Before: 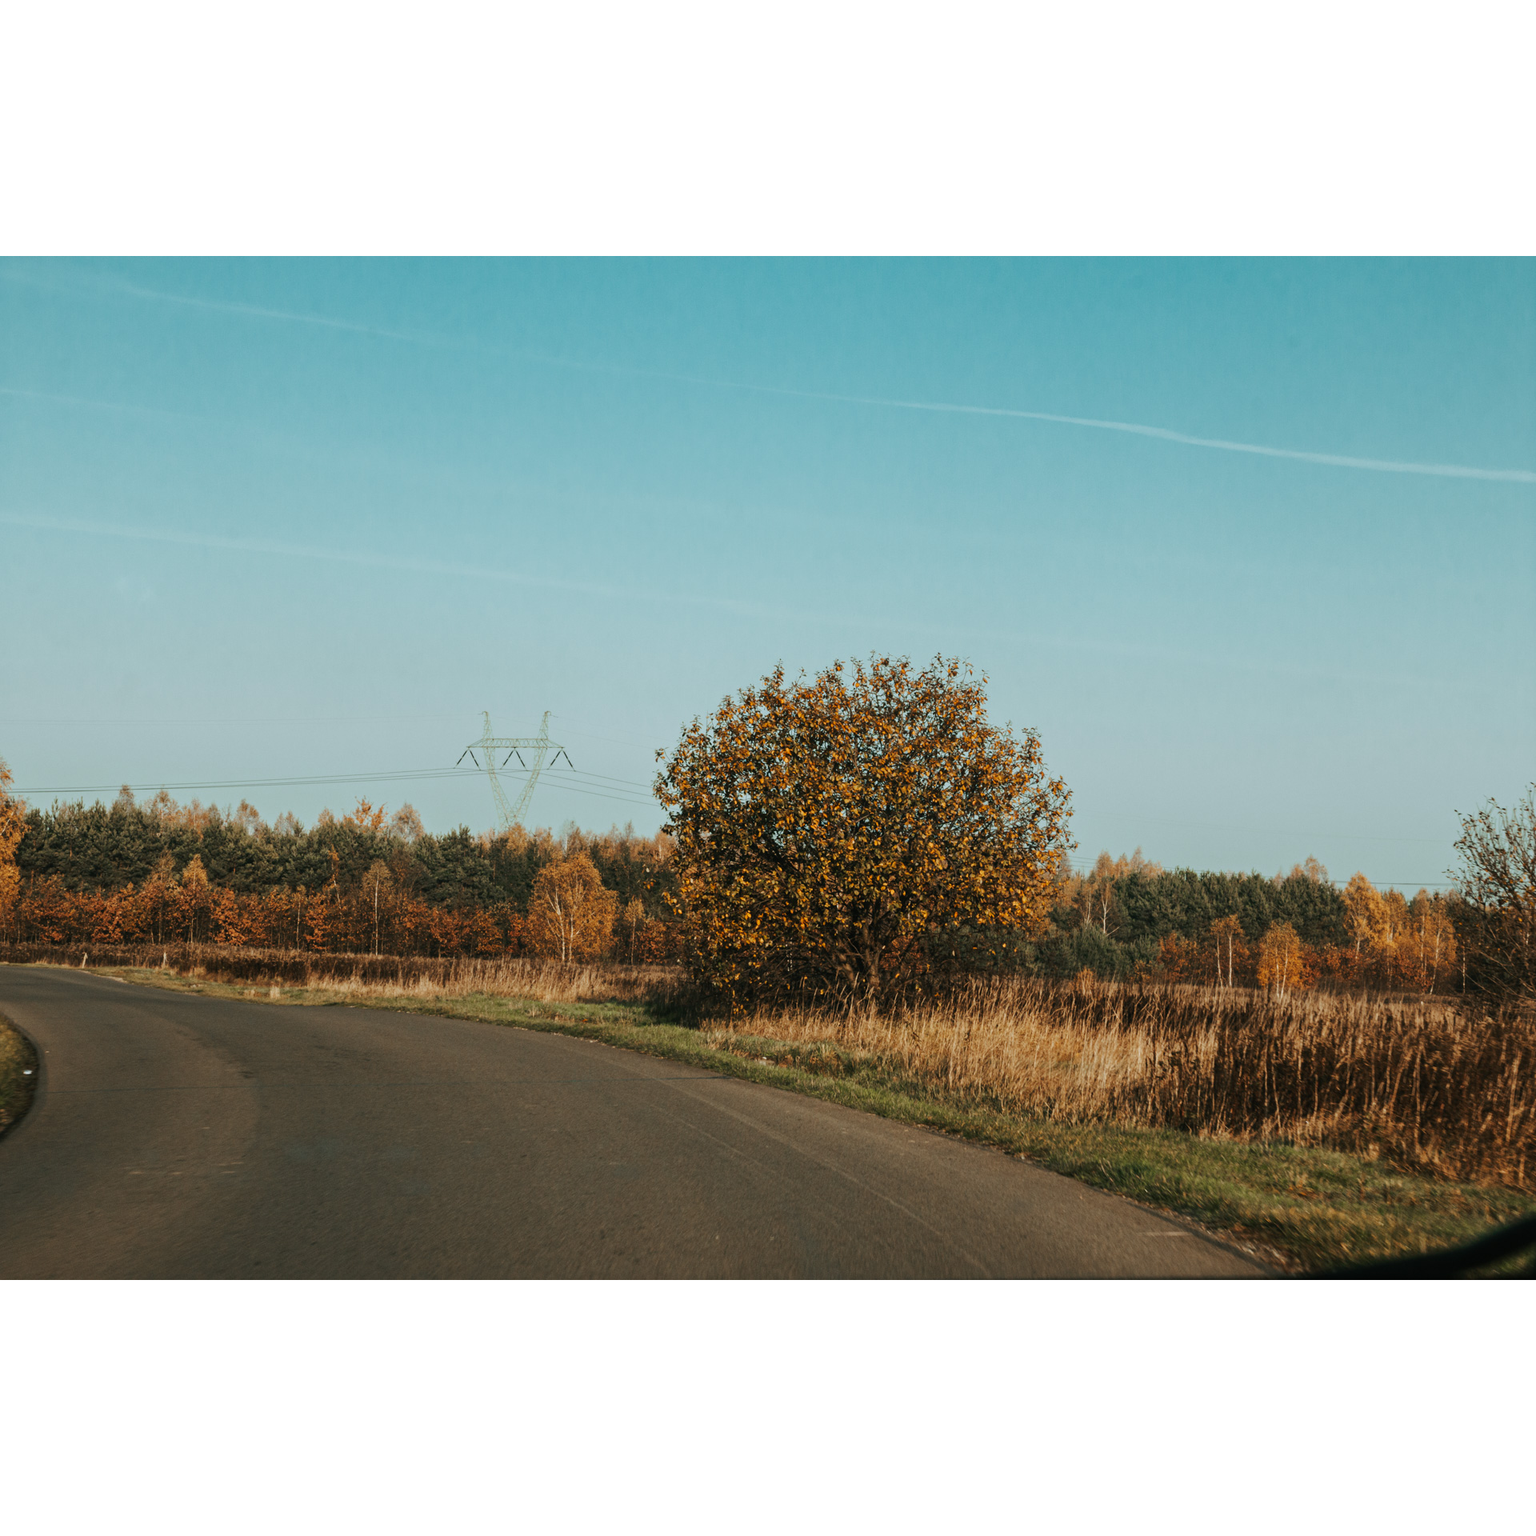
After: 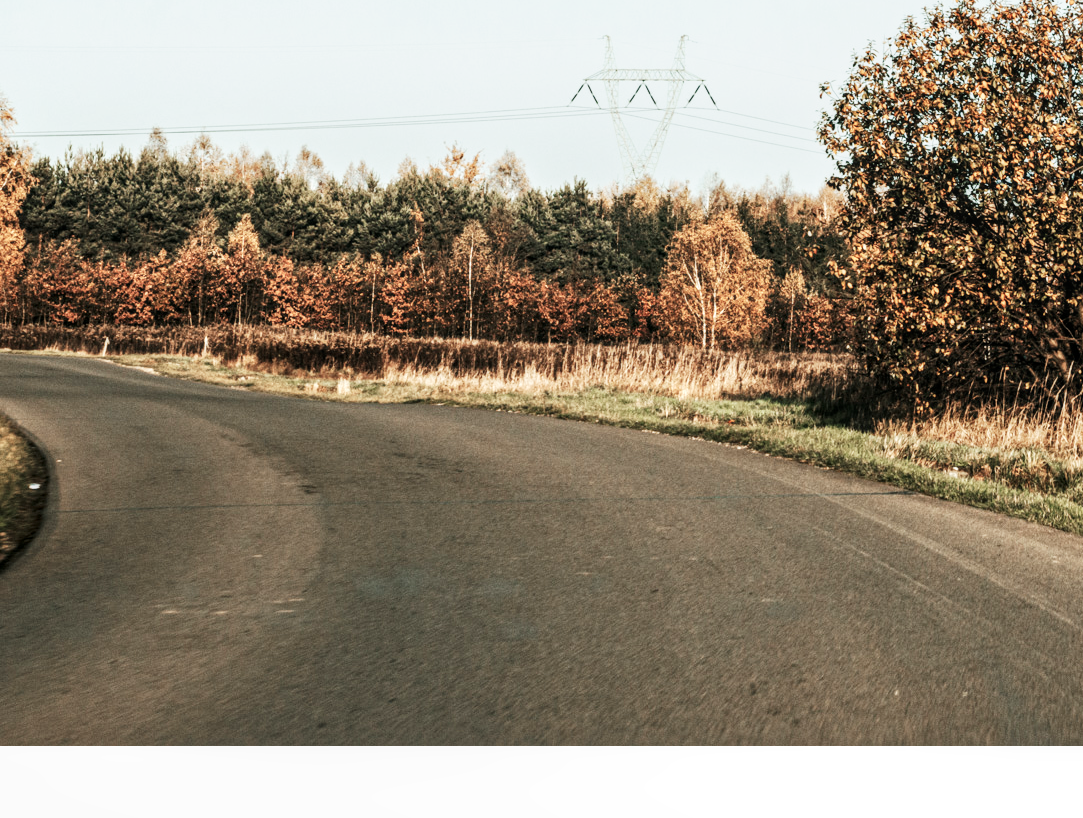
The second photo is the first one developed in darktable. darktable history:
local contrast: on, module defaults
color balance: input saturation 100.43%, contrast fulcrum 14.22%, output saturation 70.41%
base curve: curves: ch0 [(0, 0) (0.007, 0.004) (0.027, 0.03) (0.046, 0.07) (0.207, 0.54) (0.442, 0.872) (0.673, 0.972) (1, 1)], preserve colors none
crop: top 44.483%, right 43.593%, bottom 12.892%
contrast brightness saturation: saturation -0.1
